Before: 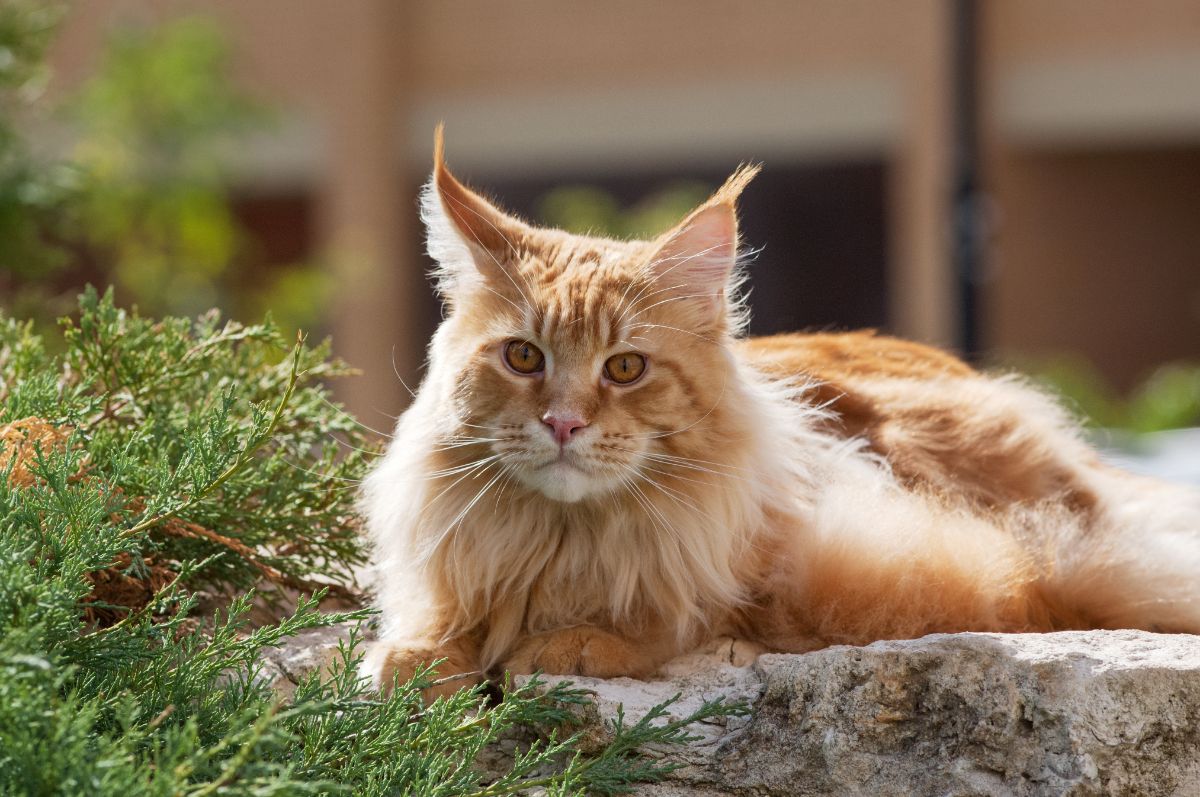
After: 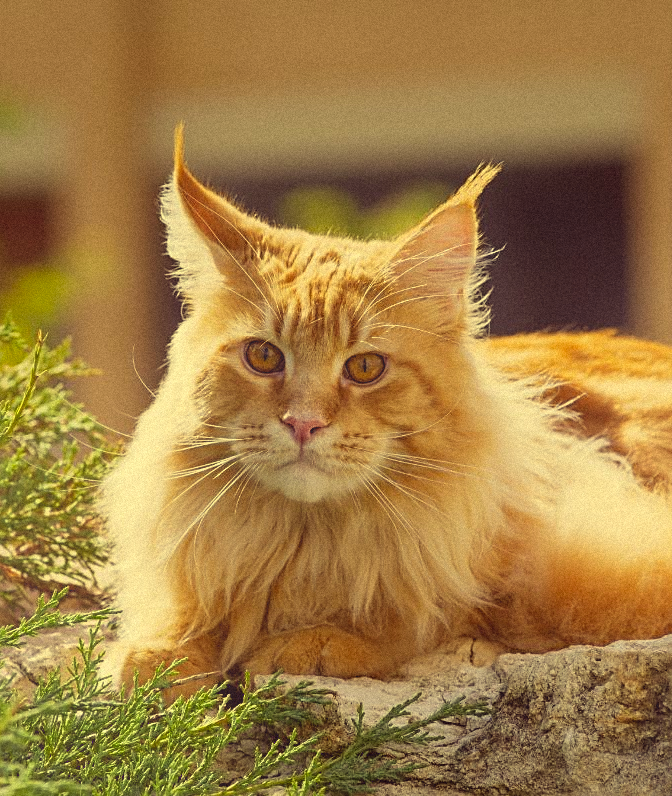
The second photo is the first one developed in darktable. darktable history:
white balance: red 0.978, blue 0.999
sharpen: on, module defaults
color correction: highlights a* -0.482, highlights b* 40, shadows a* 9.8, shadows b* -0.161
grain: mid-tones bias 0%
crop: left 21.674%, right 22.086%
bloom: size 38%, threshold 95%, strength 30%
filmic rgb: black relative exposure -11.35 EV, white relative exposure 3.22 EV, hardness 6.76, color science v6 (2022)
